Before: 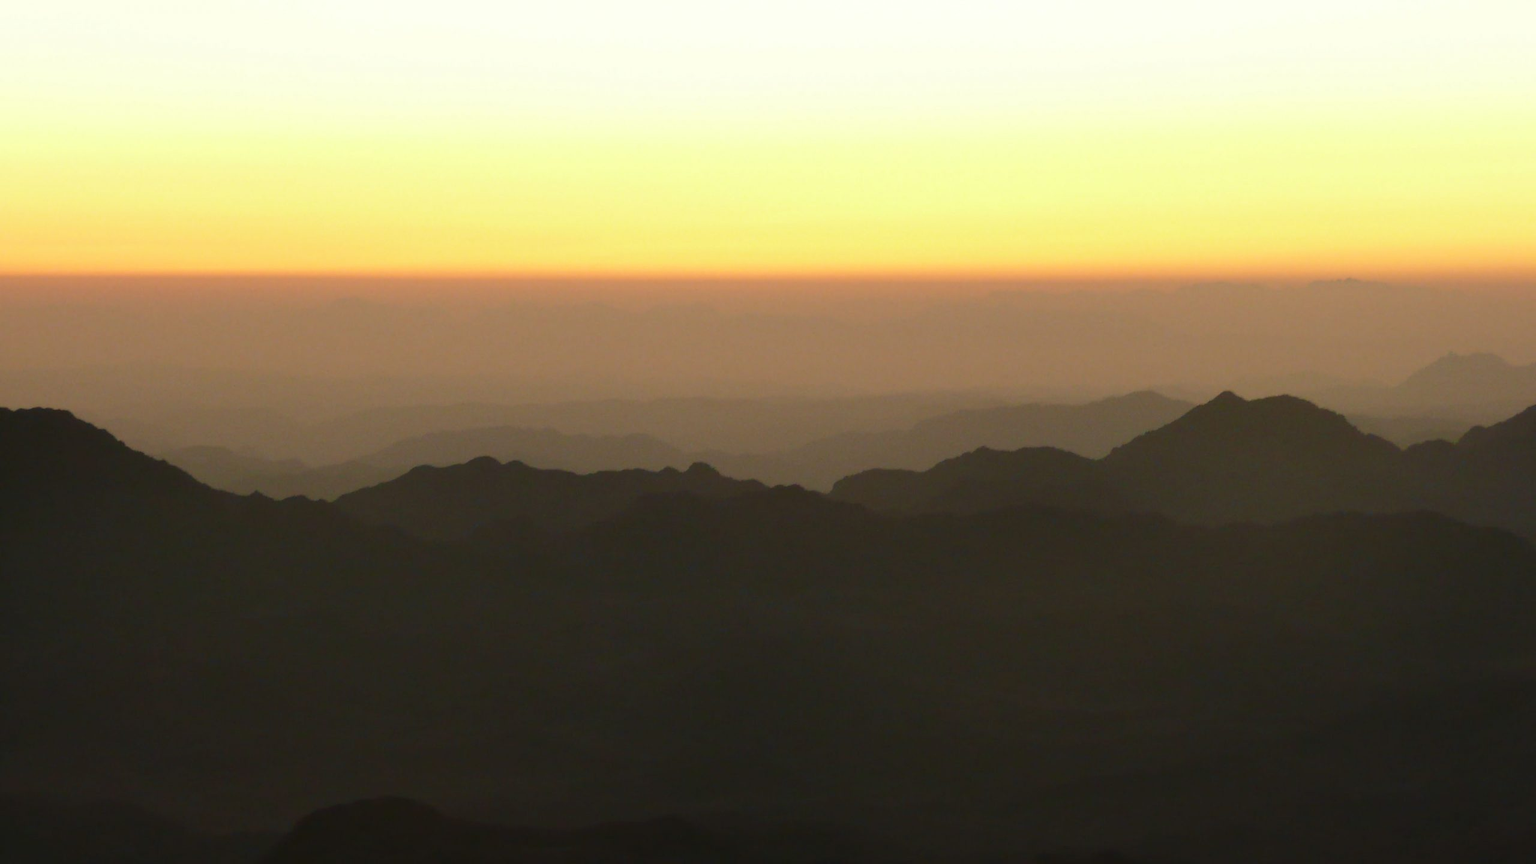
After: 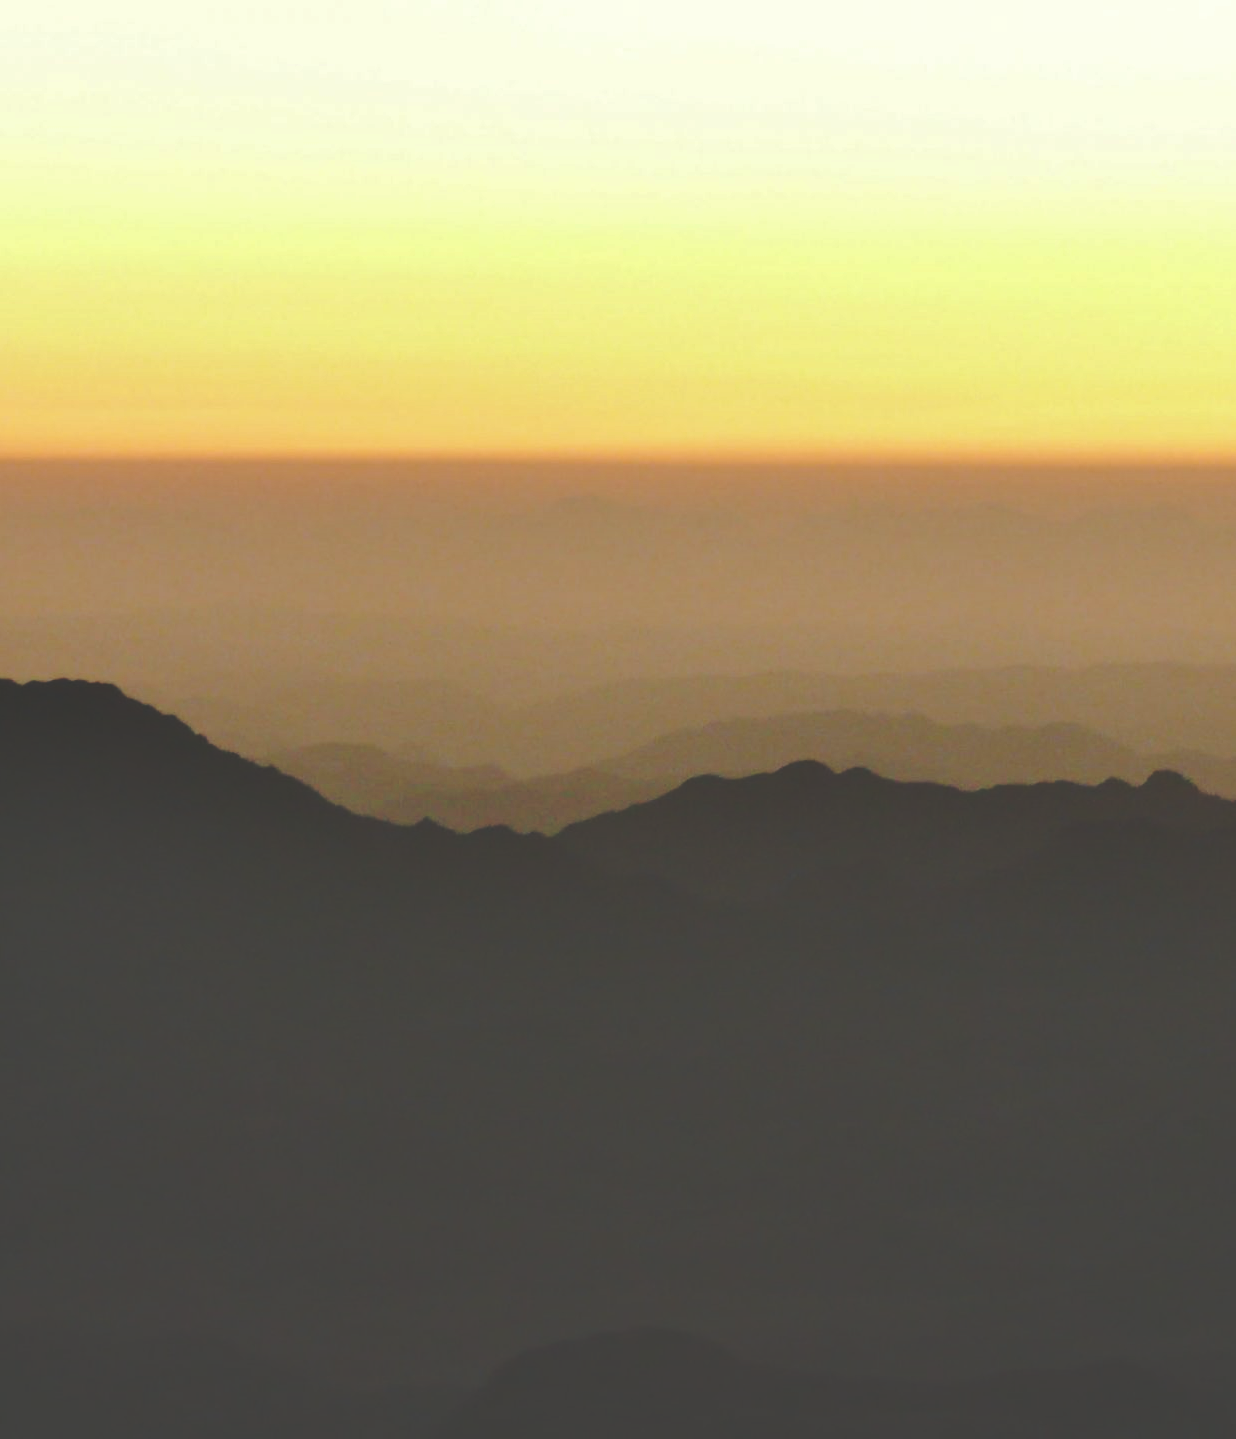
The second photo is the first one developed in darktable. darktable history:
shadows and highlights: soften with gaussian
base curve: curves: ch0 [(0, 0.024) (0.055, 0.065) (0.121, 0.166) (0.236, 0.319) (0.693, 0.726) (1, 1)], preserve colors none
crop and rotate: left 0.047%, top 0%, right 51.639%
